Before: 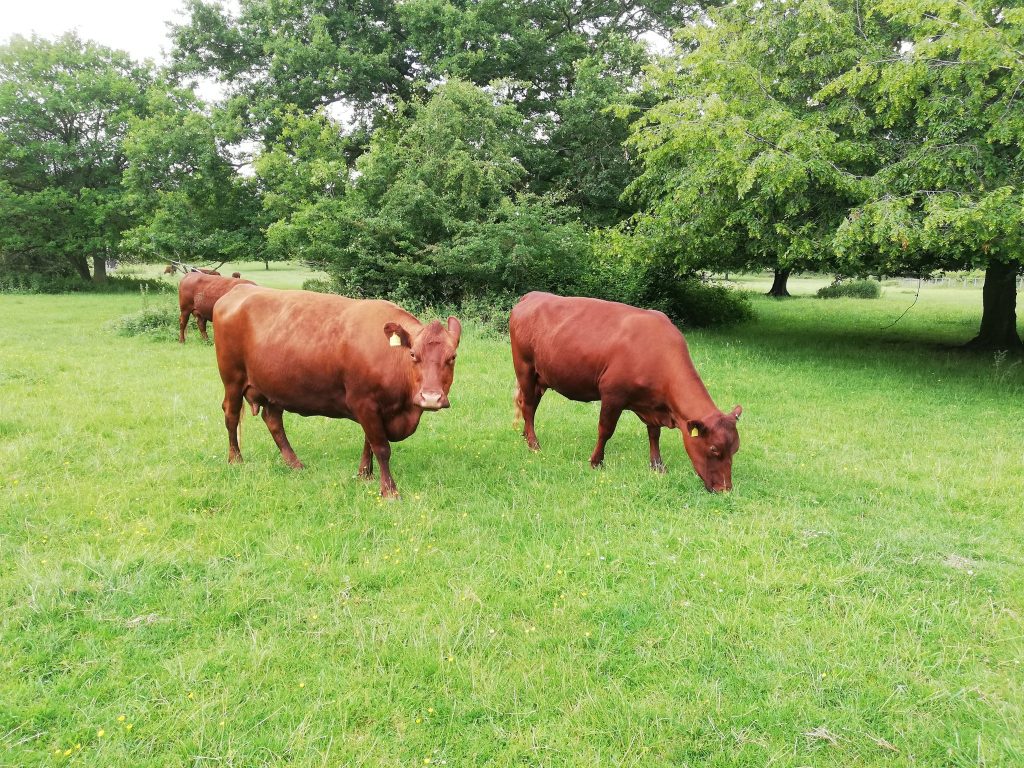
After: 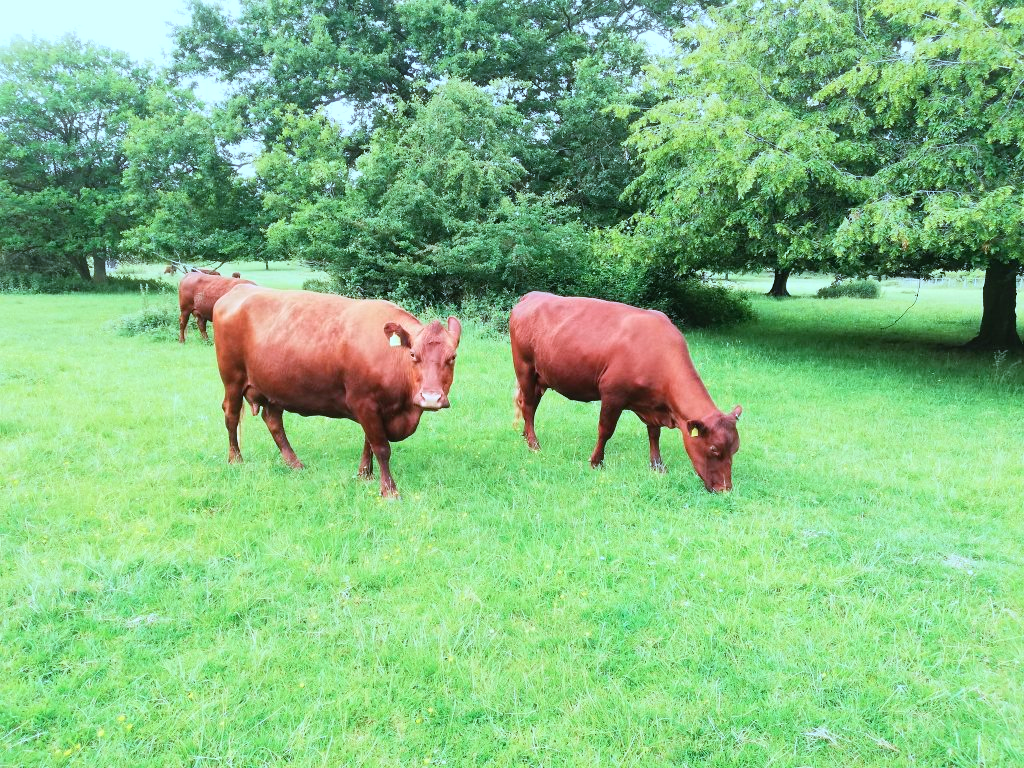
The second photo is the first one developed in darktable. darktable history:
contrast brightness saturation: contrast 0.2, brightness 0.16, saturation 0.22
color correction: highlights a* -9.35, highlights b* -23.15
